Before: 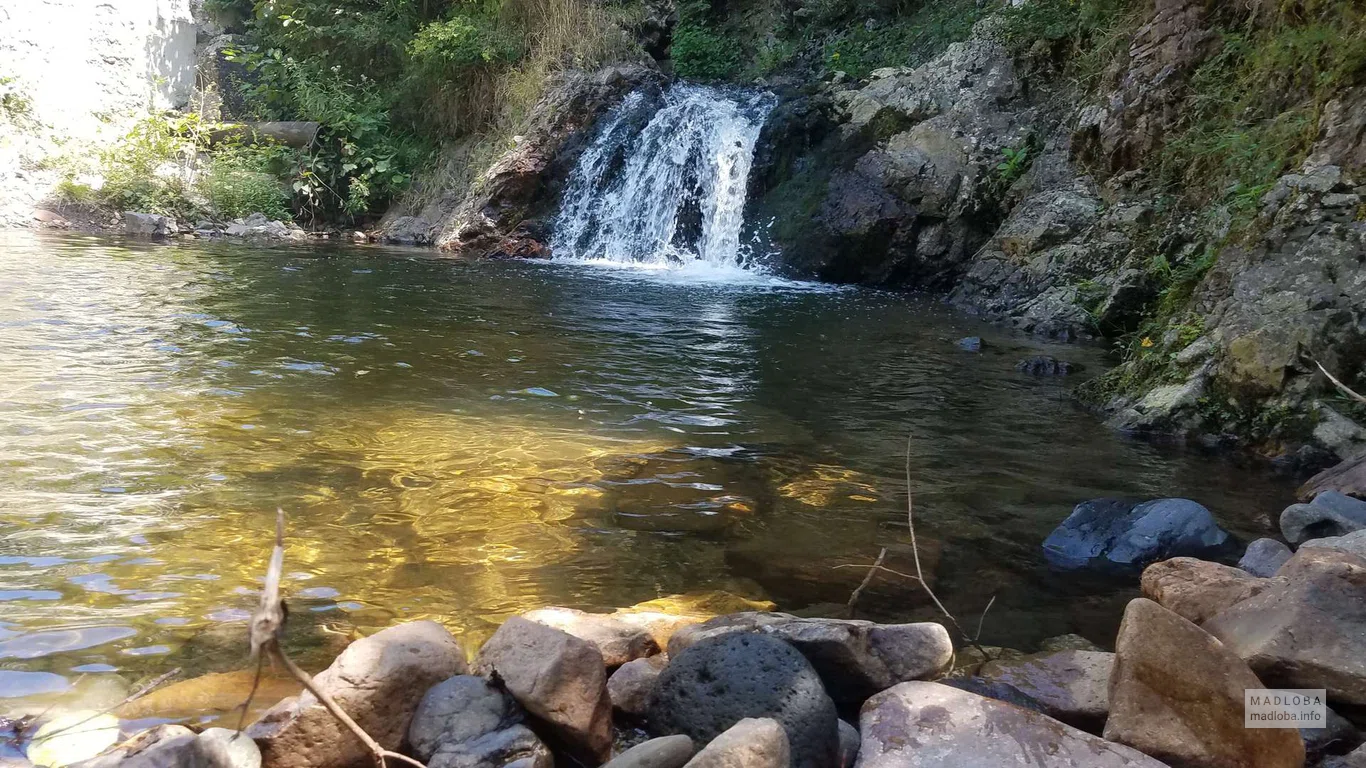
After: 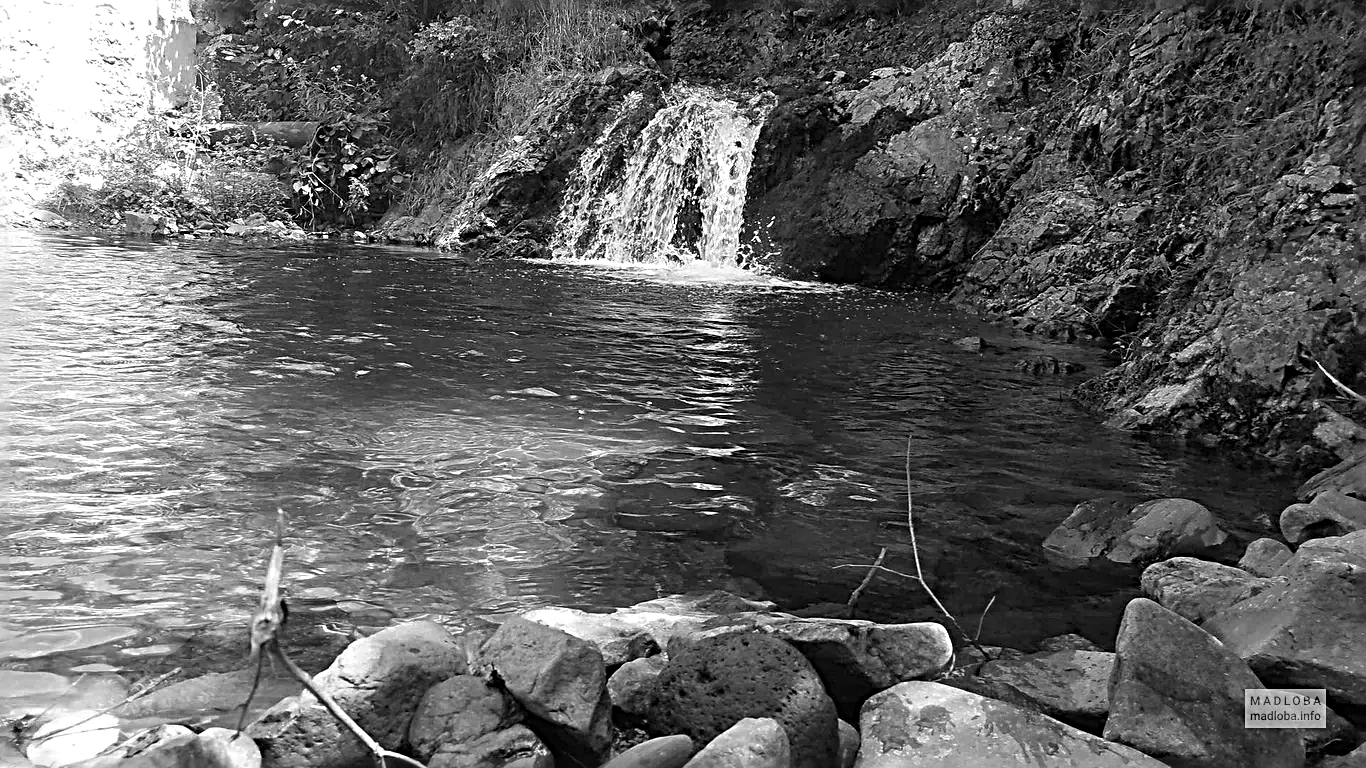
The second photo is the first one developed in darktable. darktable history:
sharpen: radius 3.675, amount 0.941
color calibration: output gray [0.22, 0.42, 0.37, 0], gray › normalize channels true, illuminant as shot in camera, x 0.378, y 0.381, temperature 4093.96 K, gamut compression 0.022
